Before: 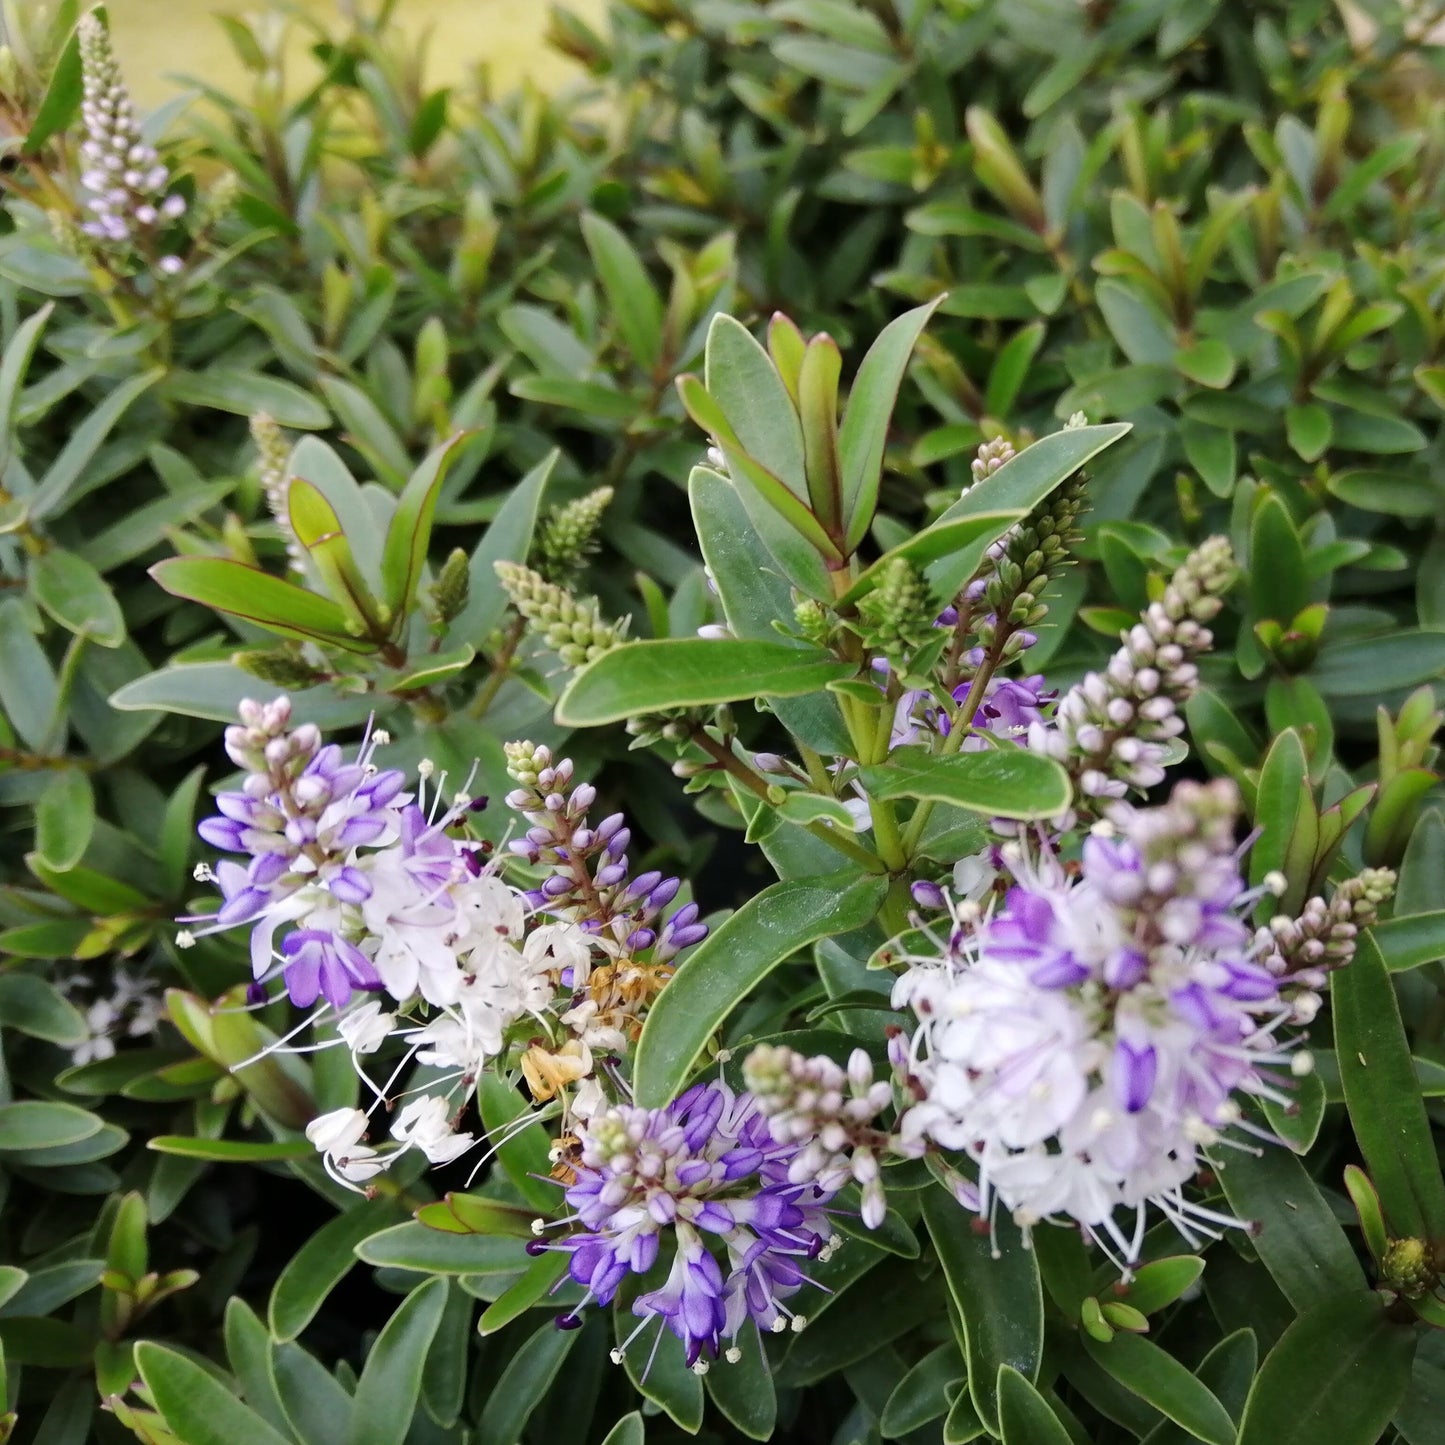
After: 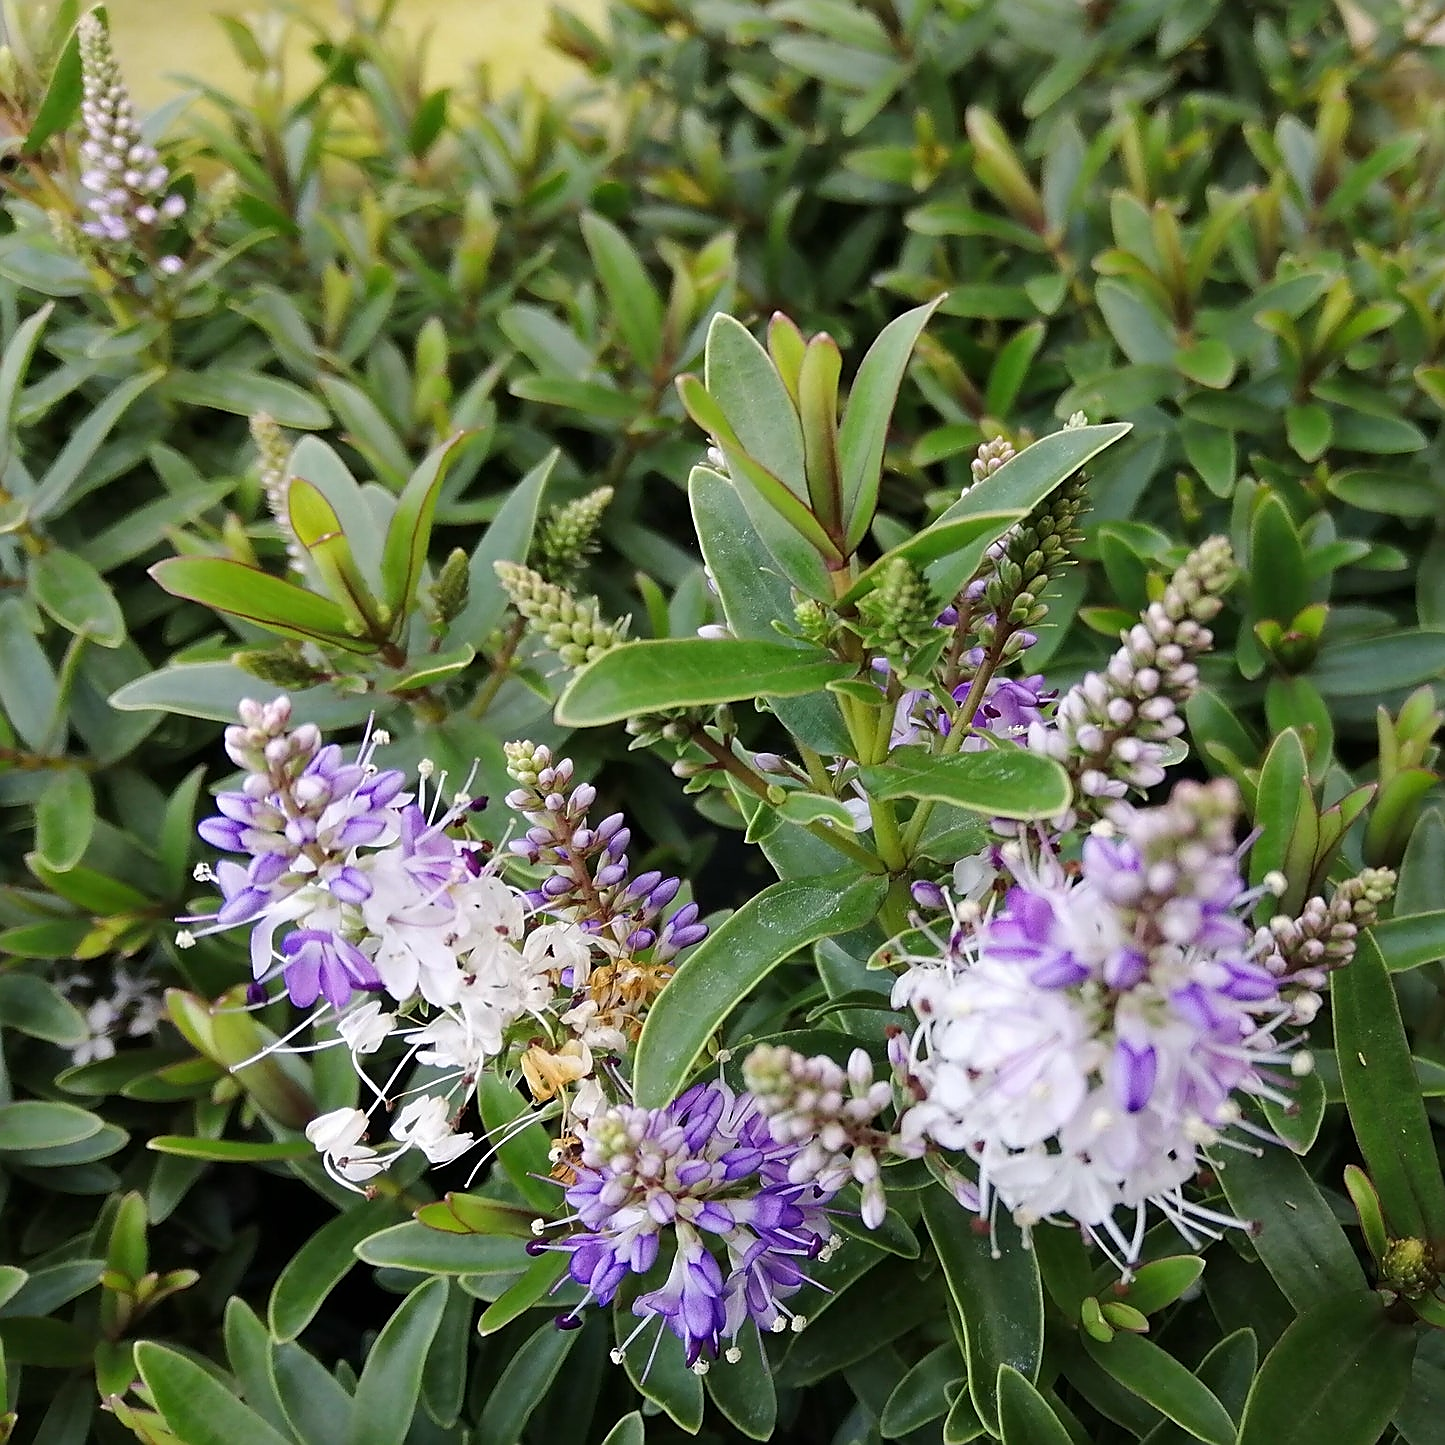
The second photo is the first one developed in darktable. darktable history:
sharpen: radius 1.365, amount 1.267, threshold 0.649
